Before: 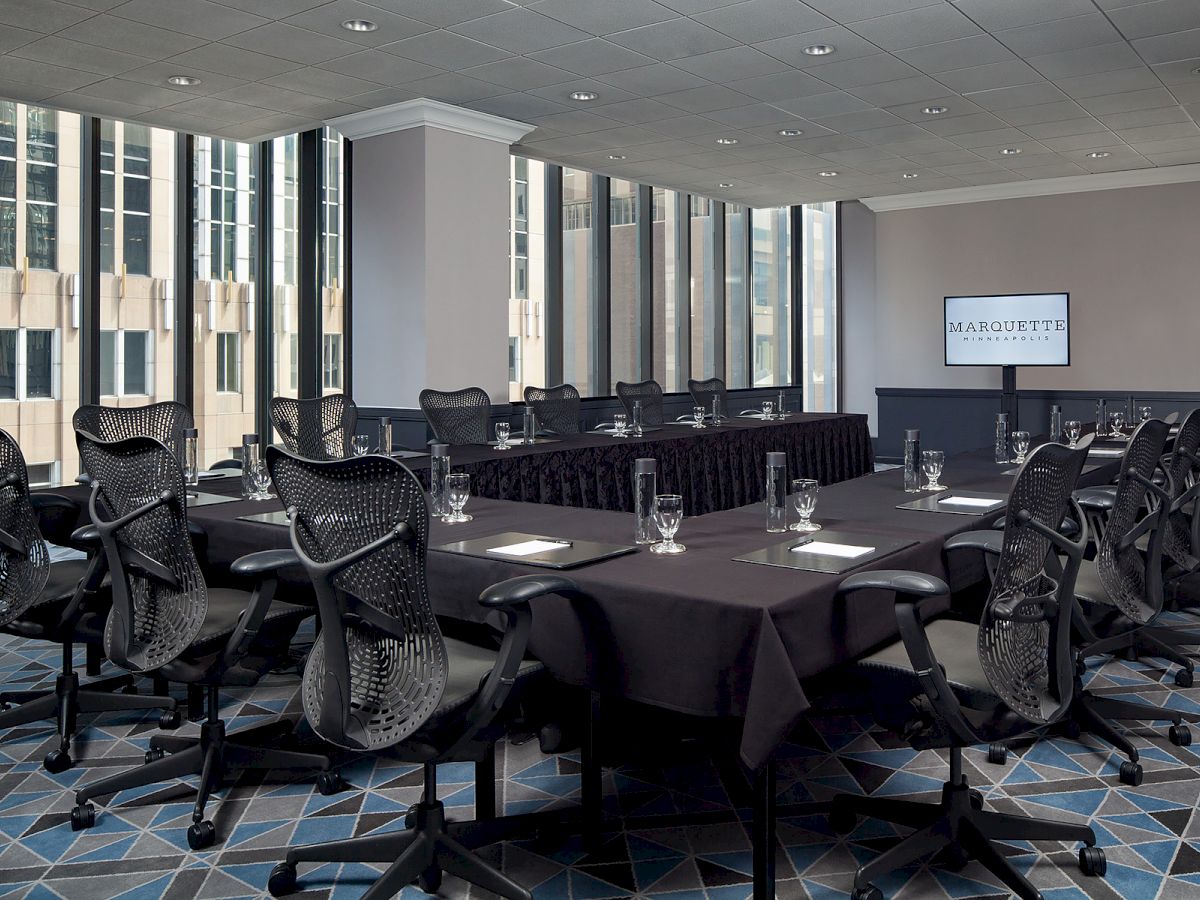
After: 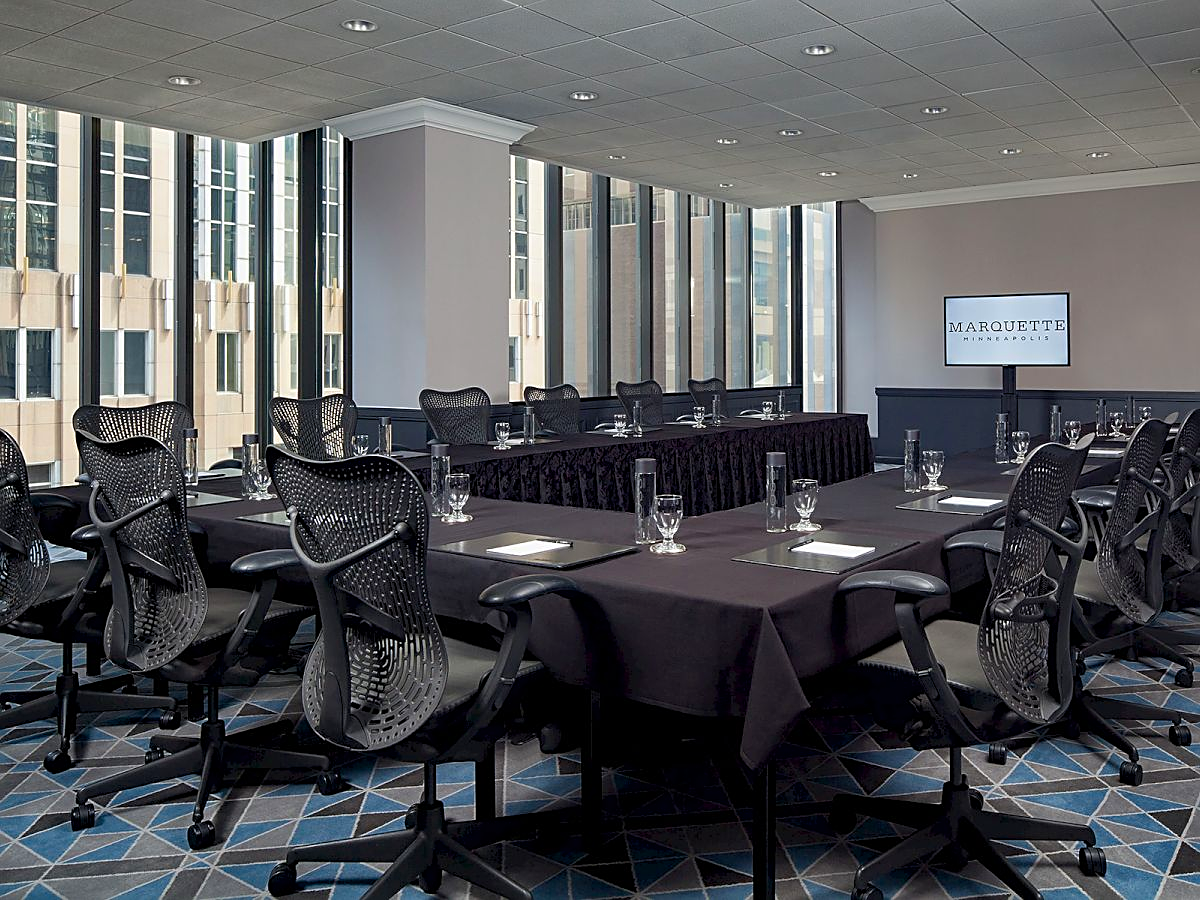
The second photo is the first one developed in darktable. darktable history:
sharpen: on, module defaults
color balance rgb: linear chroma grading › shadows -8%, linear chroma grading › global chroma 10%, perceptual saturation grading › global saturation 2%, perceptual saturation grading › highlights -2%, perceptual saturation grading › mid-tones 4%, perceptual saturation grading › shadows 8%, perceptual brilliance grading › global brilliance 2%, perceptual brilliance grading › highlights -4%, global vibrance 16%, saturation formula JzAzBz (2021)
